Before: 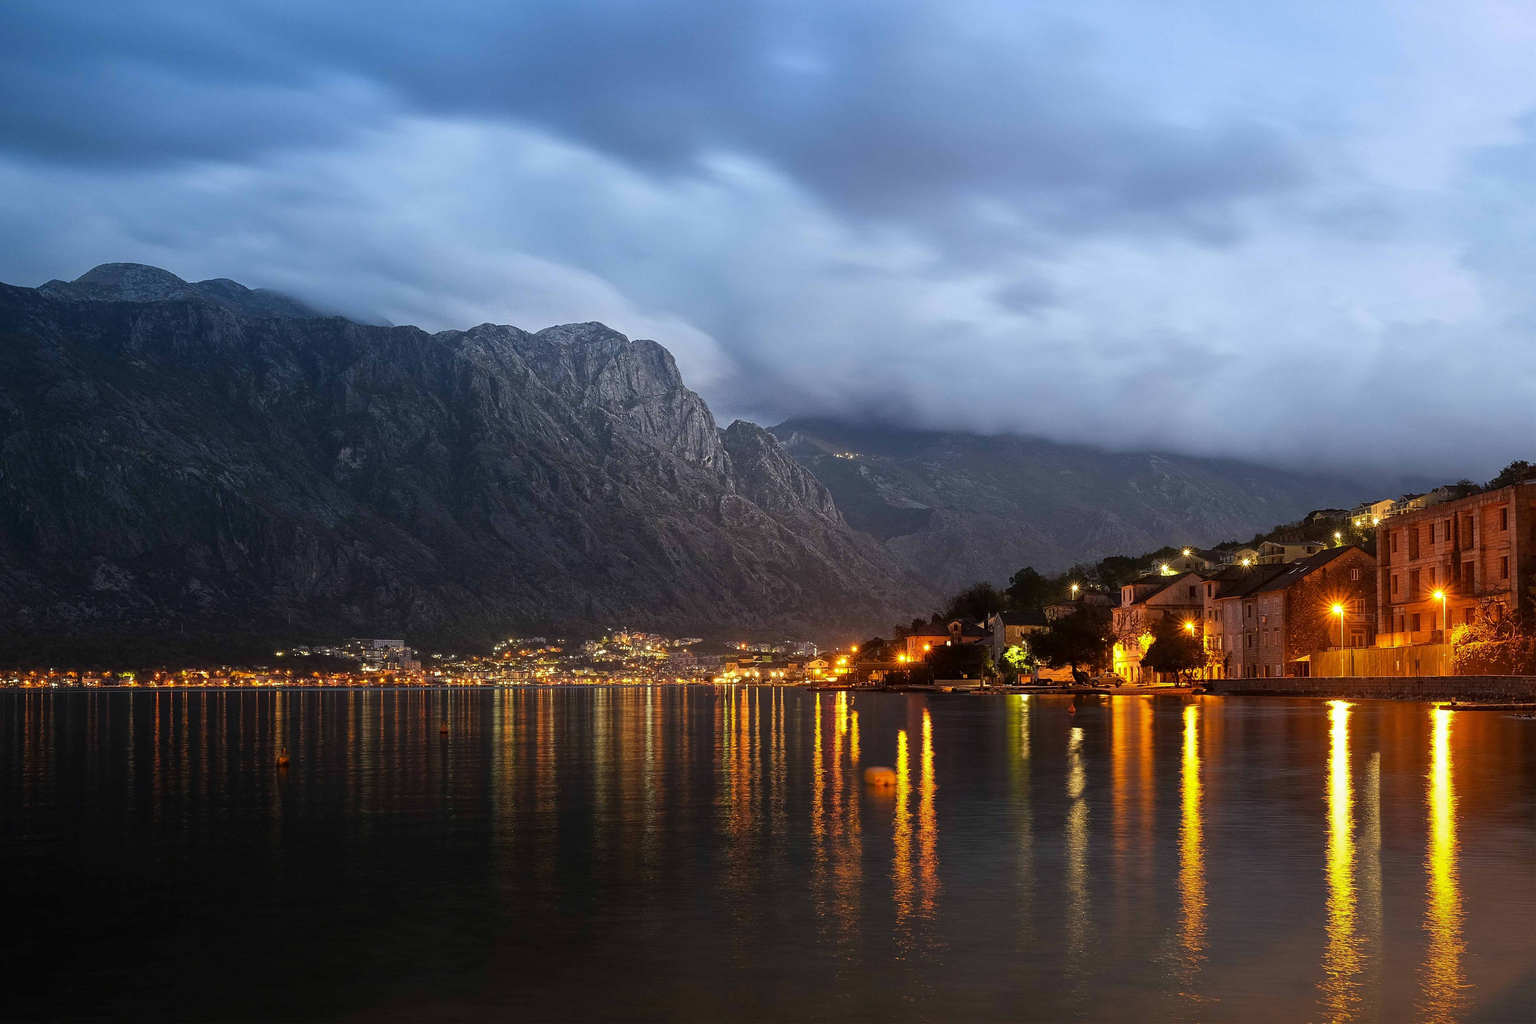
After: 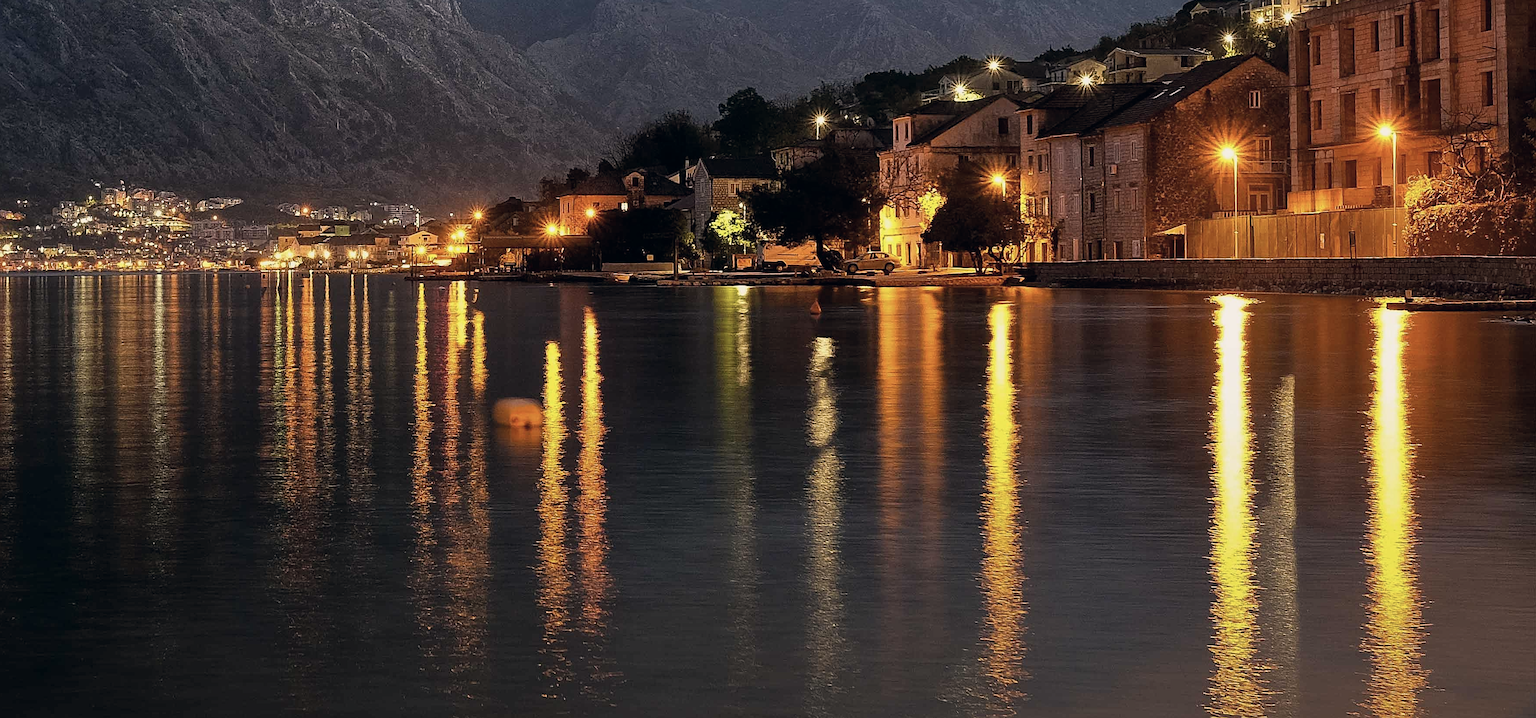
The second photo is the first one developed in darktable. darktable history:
crop and rotate: left 35.615%, top 49.872%, bottom 4.909%
color correction: highlights a* 2.75, highlights b* 5, shadows a* -2.22, shadows b* -4.85, saturation 0.767
filmic rgb: black relative exposure -9.65 EV, white relative exposure 3.06 EV, hardness 6.11
sharpen: on, module defaults
